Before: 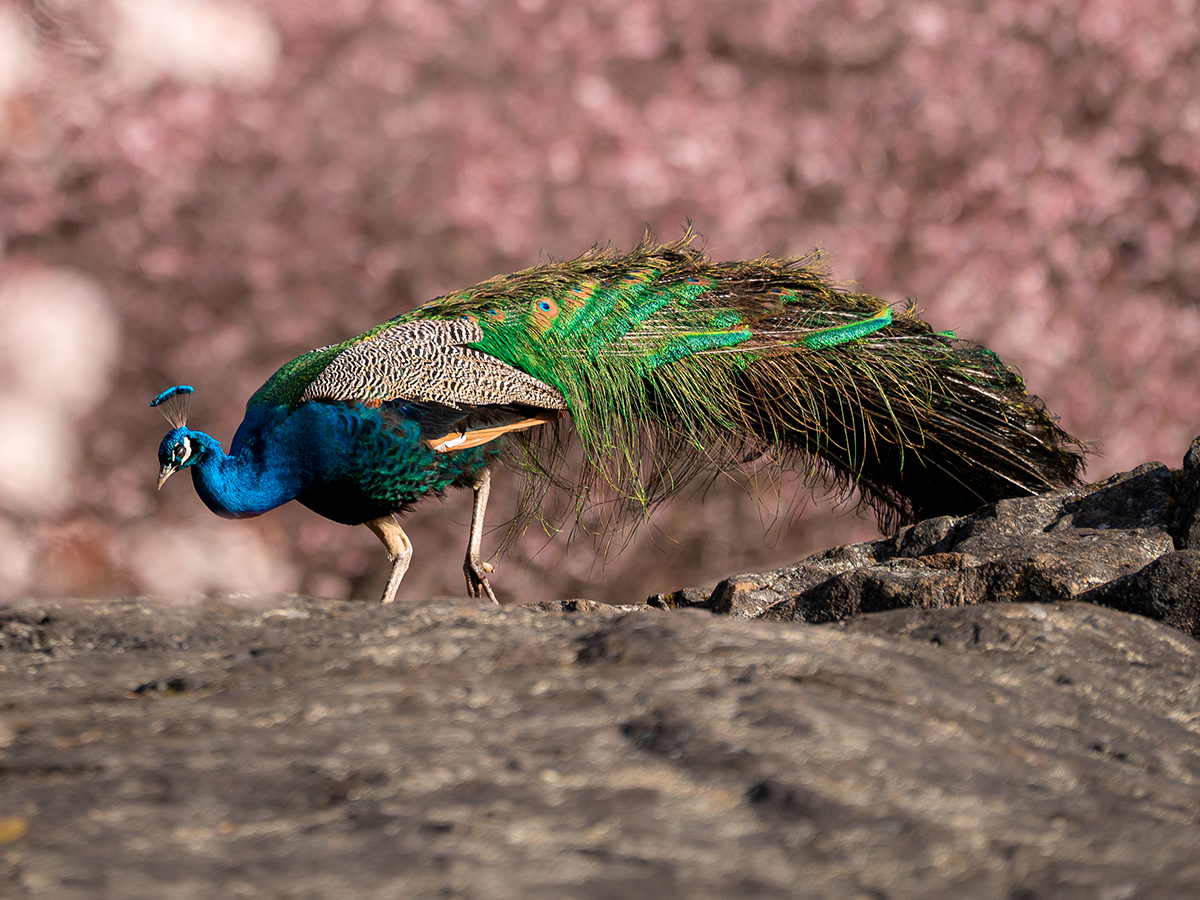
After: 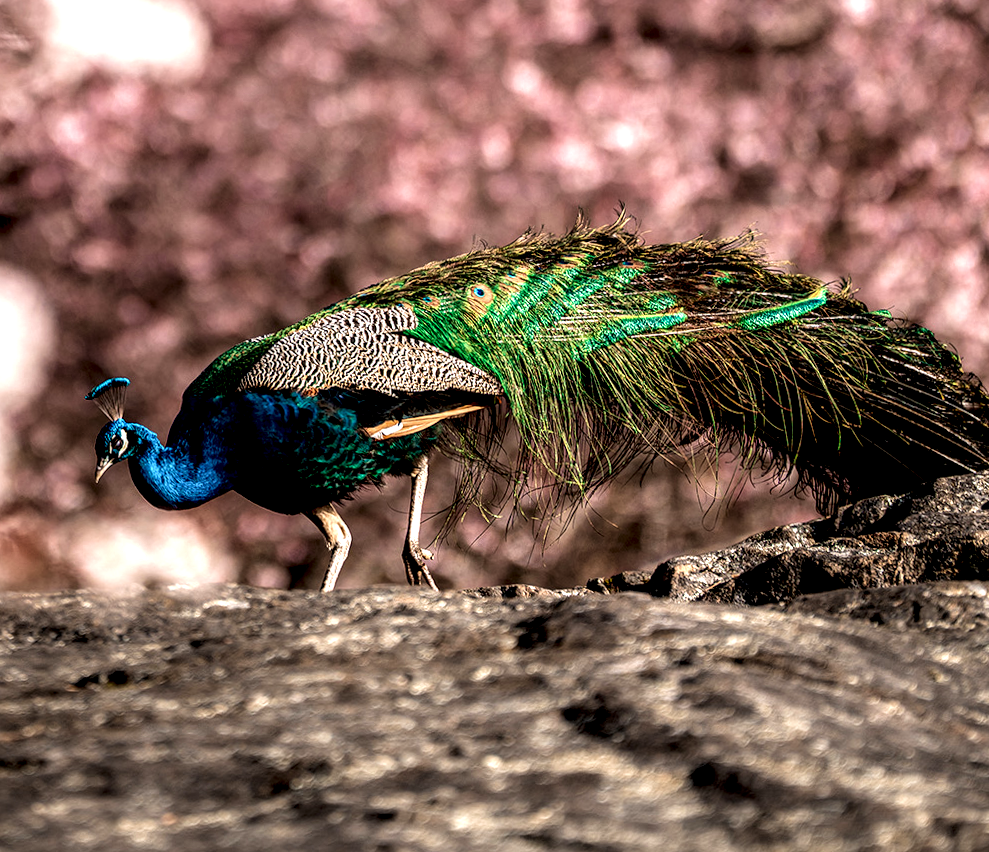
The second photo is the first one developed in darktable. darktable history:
local contrast: shadows 185%, detail 225%
velvia: on, module defaults
crop and rotate: angle 1°, left 4.281%, top 0.642%, right 11.383%, bottom 2.486%
